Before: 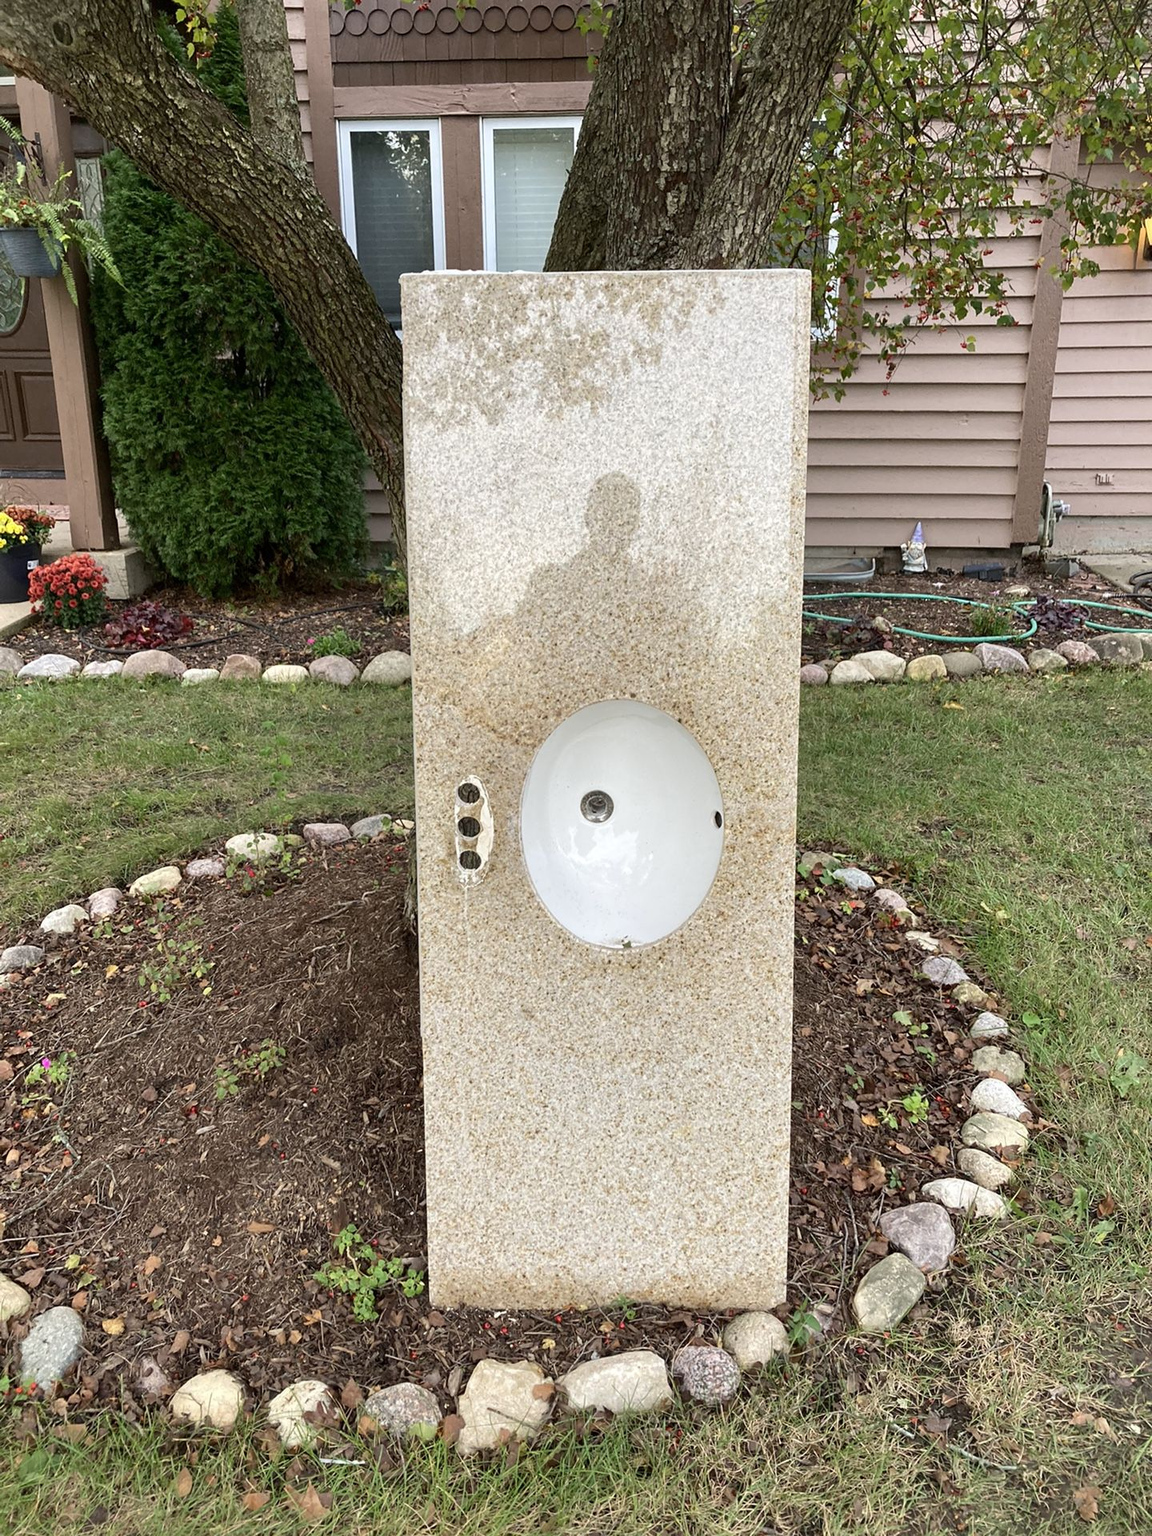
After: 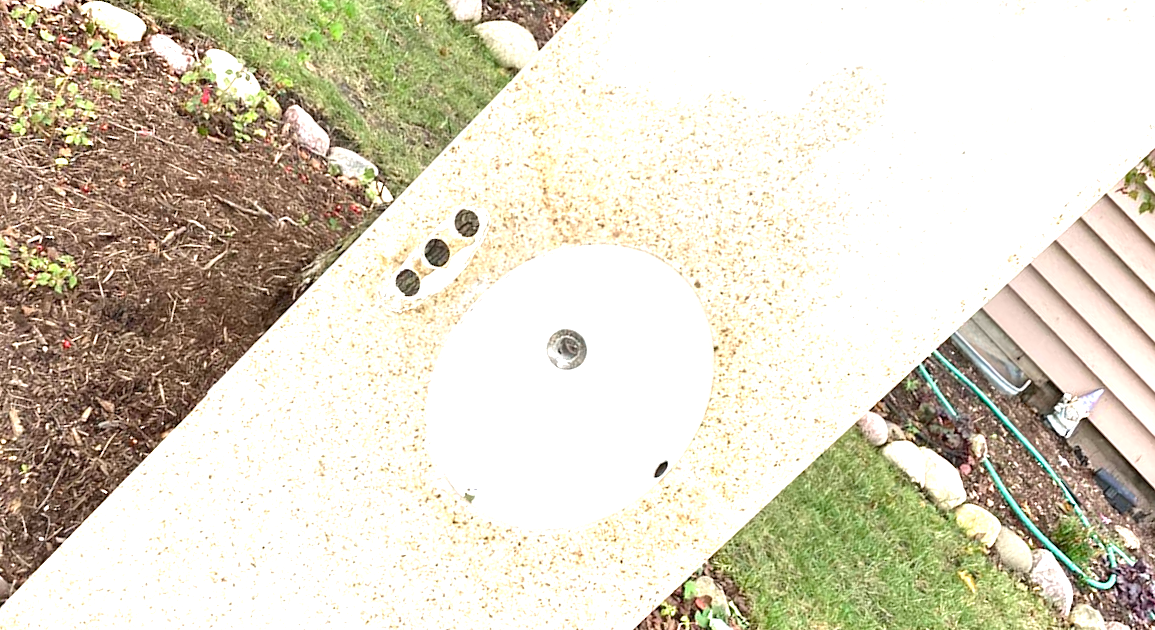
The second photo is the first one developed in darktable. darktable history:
exposure: black level correction 0, exposure 1.384 EV, compensate highlight preservation false
crop and rotate: angle -45.72°, top 16.114%, right 0.92%, bottom 11.733%
